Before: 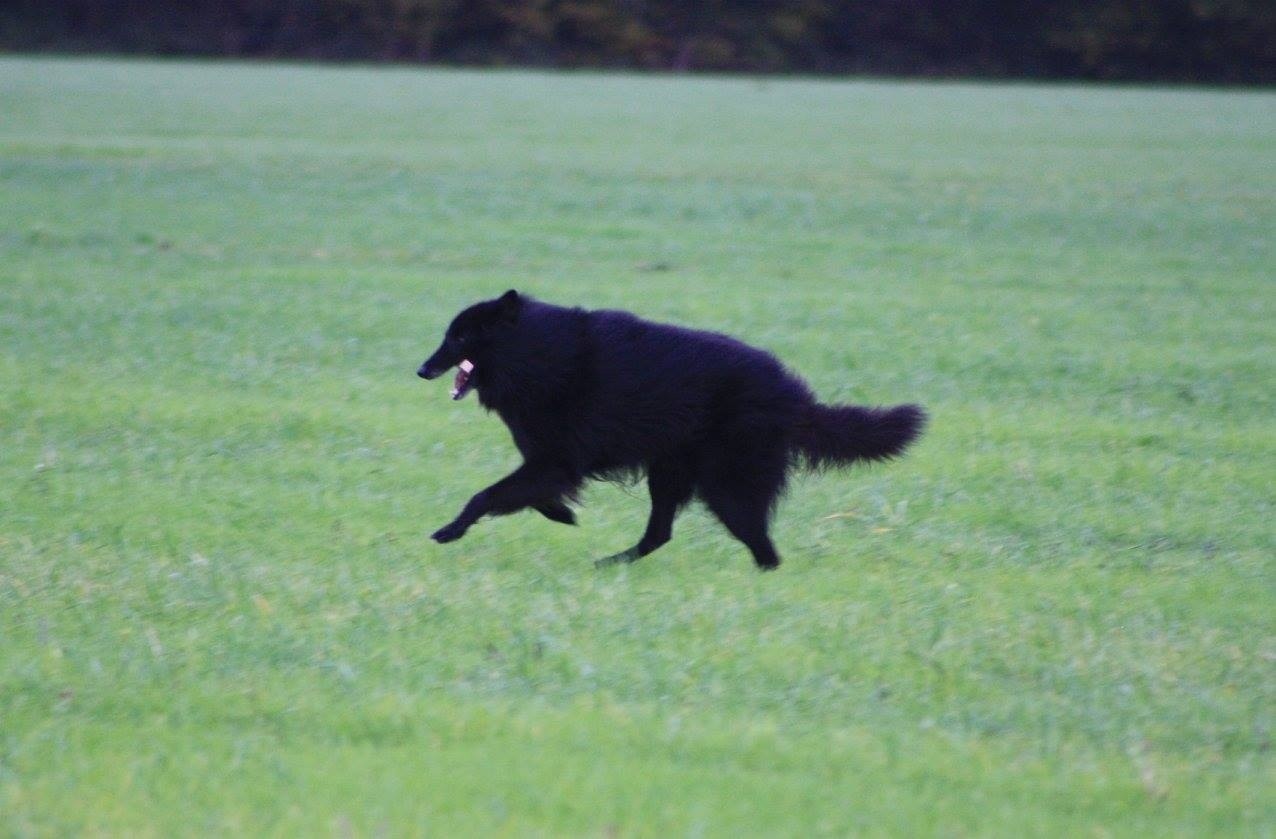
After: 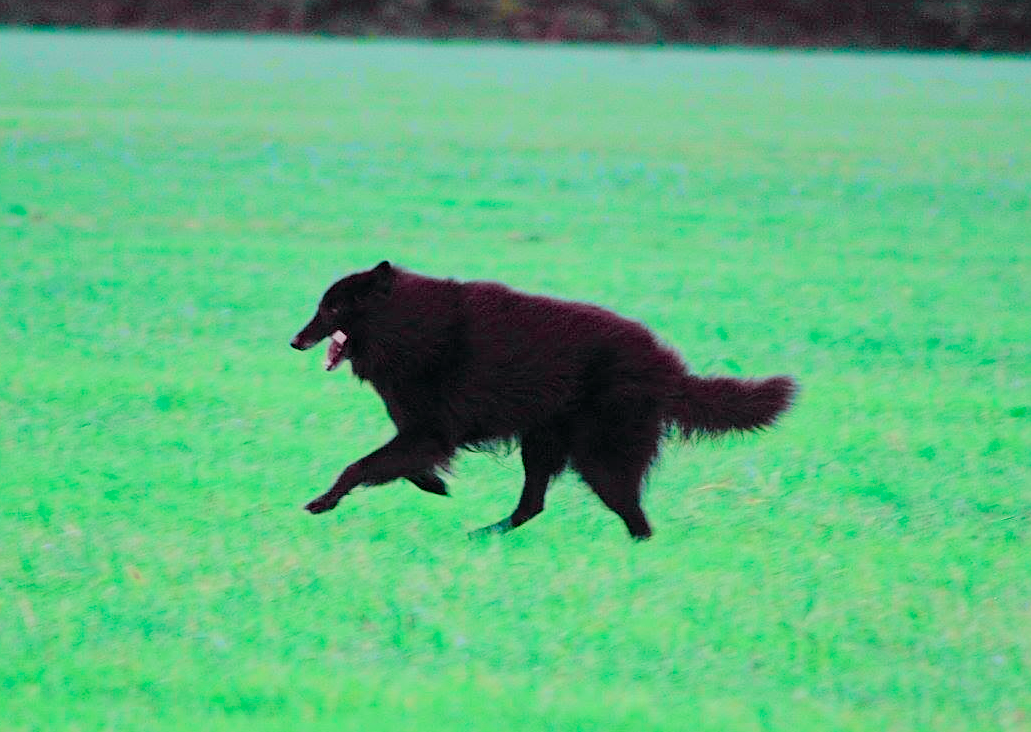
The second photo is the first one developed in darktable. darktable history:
crop: left 9.973%, top 3.496%, right 9.217%, bottom 9.145%
sharpen: amount 0.495
color balance rgb: shadows lift › chroma 0.753%, shadows lift › hue 110.02°, perceptual saturation grading › global saturation 20%, perceptual saturation grading › highlights -25.714%, perceptual saturation grading › shadows 25.609%, perceptual brilliance grading › global brilliance 9.234%, perceptual brilliance grading › shadows 14.397%
color zones: curves: ch0 [(0.11, 0.396) (0.195, 0.36) (0.25, 0.5) (0.303, 0.412) (0.357, 0.544) (0.75, 0.5) (0.967, 0.328)]; ch1 [(0, 0.468) (0.112, 0.512) (0.202, 0.6) (0.25, 0.5) (0.307, 0.352) (0.357, 0.544) (0.75, 0.5) (0.963, 0.524)]
filmic rgb: middle gray luminance 18.3%, black relative exposure -11.19 EV, white relative exposure 3.73 EV, target black luminance 0%, hardness 5.81, latitude 56.61%, contrast 0.964, shadows ↔ highlights balance 49.33%, enable highlight reconstruction true
tone curve: curves: ch0 [(0, 0) (0.402, 0.473) (0.673, 0.68) (0.899, 0.832) (0.999, 0.903)]; ch1 [(0, 0) (0.379, 0.262) (0.464, 0.425) (0.498, 0.49) (0.507, 0.5) (0.53, 0.532) (0.582, 0.583) (0.68, 0.672) (0.791, 0.748) (1, 0.896)]; ch2 [(0, 0) (0.199, 0.414) (0.438, 0.49) (0.496, 0.501) (0.515, 0.546) (0.577, 0.605) (0.632, 0.649) (0.717, 0.727) (0.845, 0.855) (0.998, 0.977)], color space Lab, independent channels, preserve colors none
shadows and highlights: shadows 4.03, highlights -18.37, soften with gaussian
